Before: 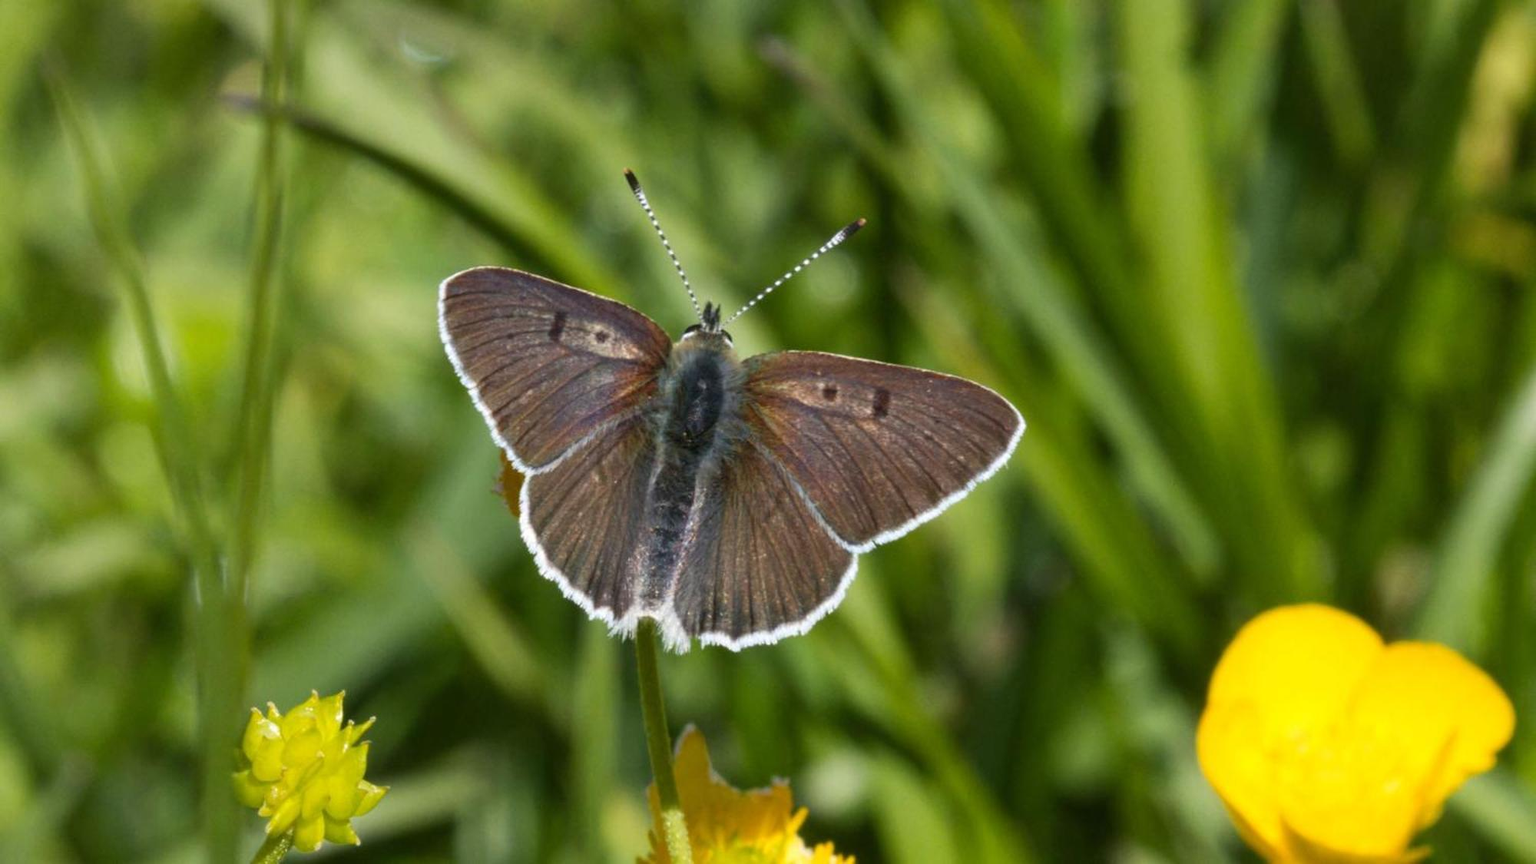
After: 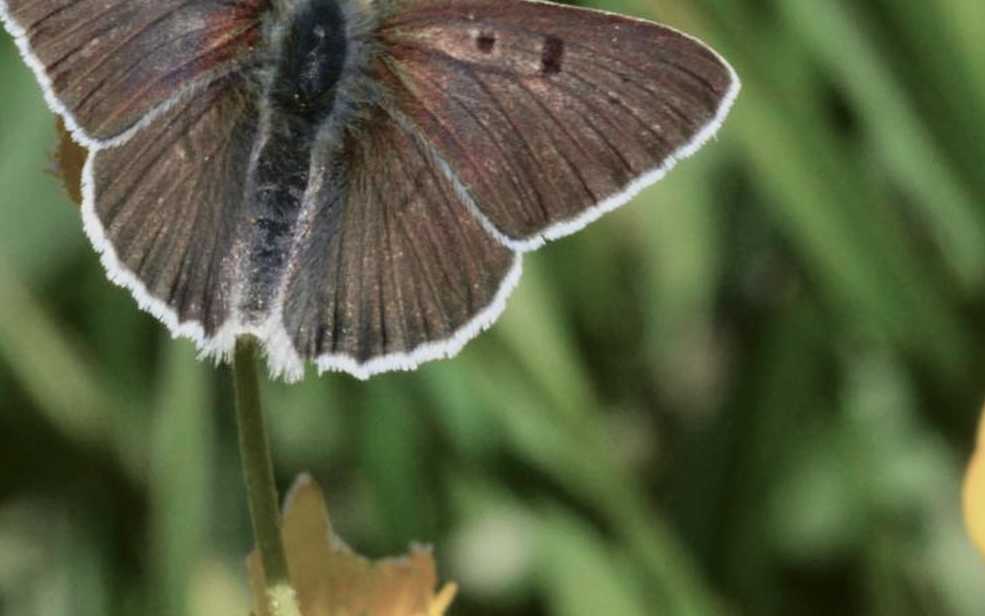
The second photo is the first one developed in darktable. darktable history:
tone curve: curves: ch0 [(0, 0.009) (0.105, 0.069) (0.195, 0.154) (0.289, 0.278) (0.384, 0.391) (0.513, 0.53) (0.66, 0.667) (0.895, 0.863) (1, 0.919)]; ch1 [(0, 0) (0.161, 0.092) (0.35, 0.33) (0.403, 0.395) (0.456, 0.469) (0.502, 0.499) (0.519, 0.514) (0.576, 0.587) (0.642, 0.645) (0.701, 0.742) (1, 0.942)]; ch2 [(0, 0) (0.371, 0.362) (0.437, 0.437) (0.501, 0.5) (0.53, 0.528) (0.569, 0.551) (0.619, 0.58) (0.883, 0.752) (1, 0.929)], color space Lab, independent channels, preserve colors none
crop: left 29.786%, top 41.709%, right 20.937%, bottom 3.489%
contrast brightness saturation: contrast -0.075, brightness -0.04, saturation -0.112
exposure: exposure 0.075 EV, compensate highlight preservation false
